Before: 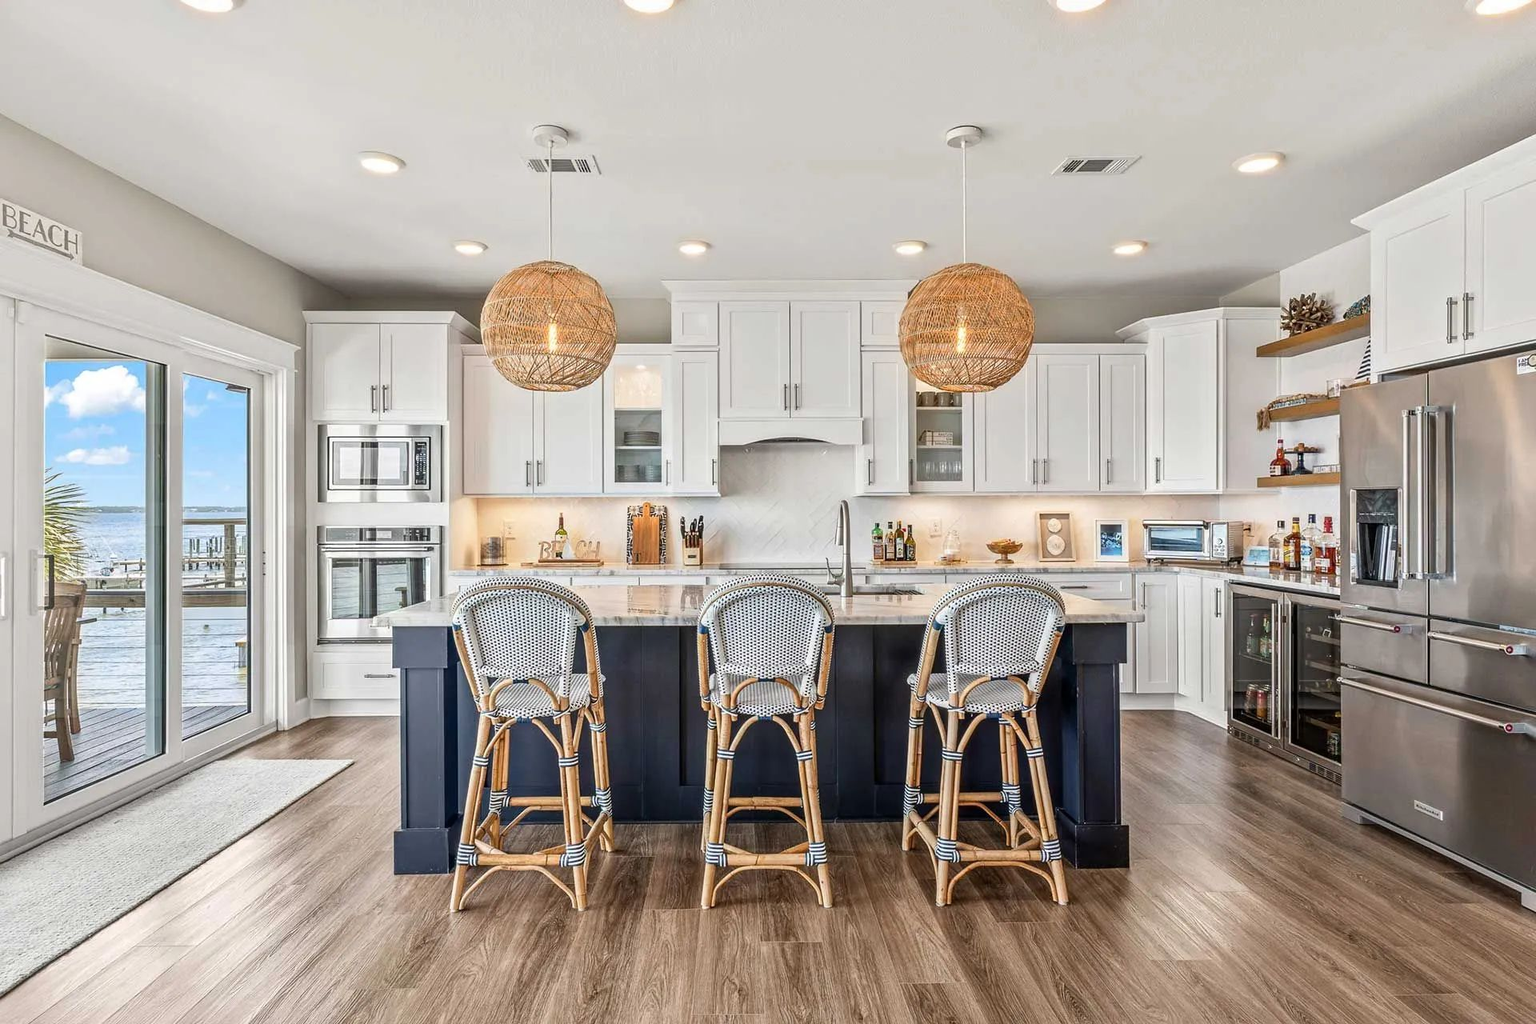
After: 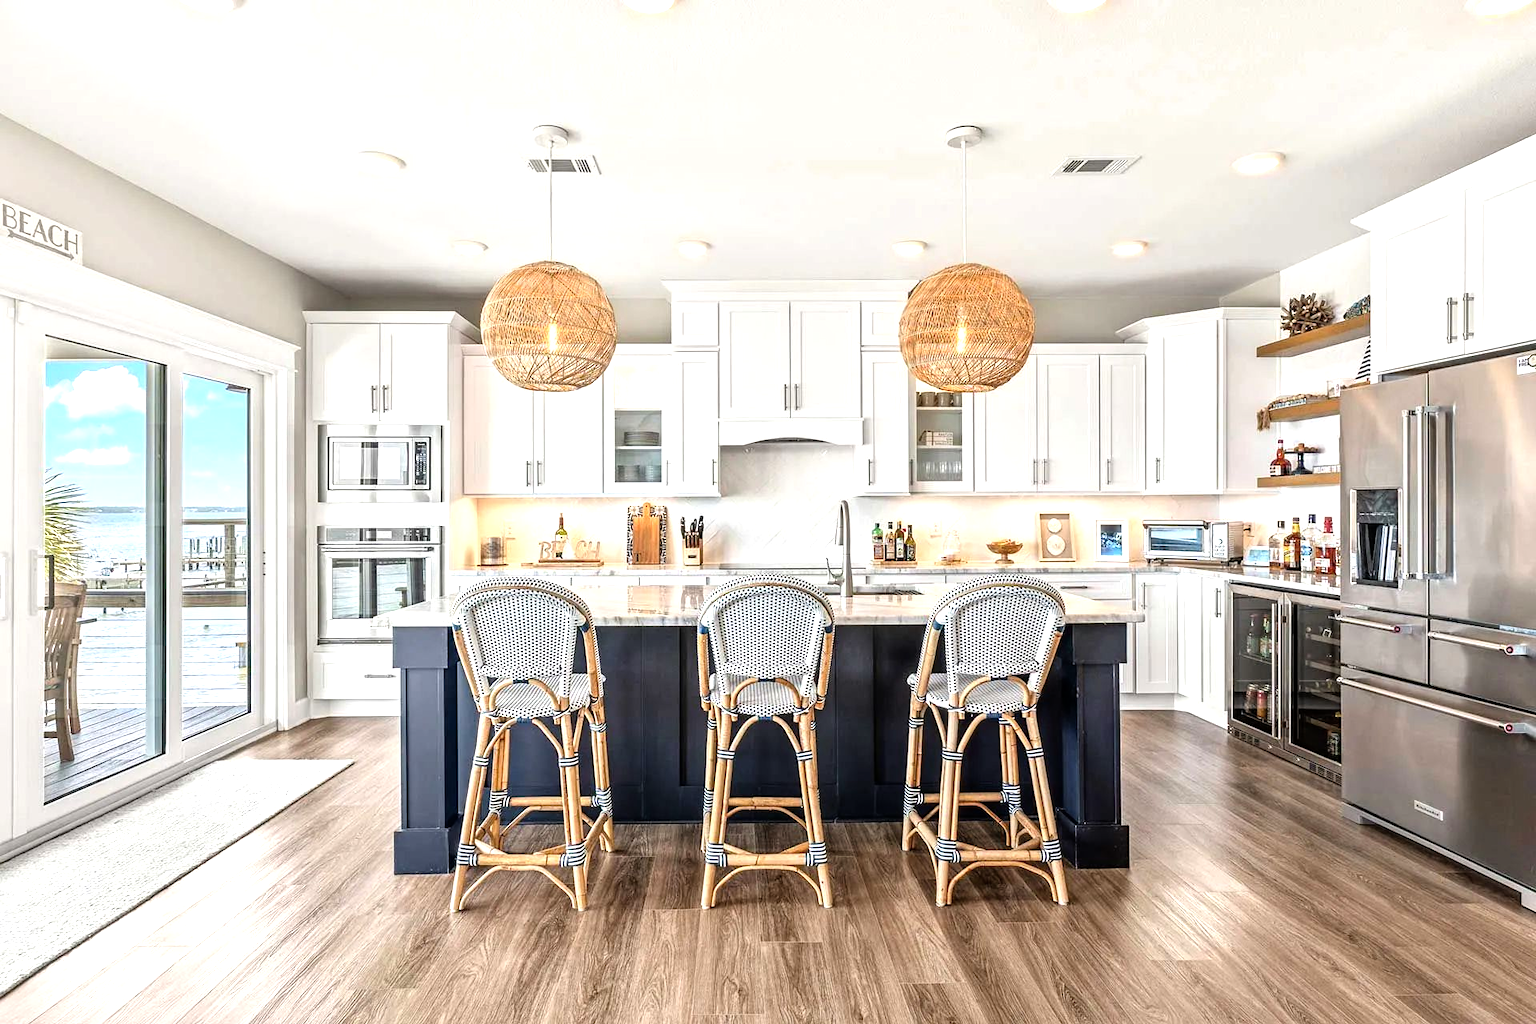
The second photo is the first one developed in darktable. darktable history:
tone equalizer: -8 EV -0.756 EV, -7 EV -0.69 EV, -6 EV -0.601 EV, -5 EV -0.389 EV, -3 EV 0.387 EV, -2 EV 0.6 EV, -1 EV 0.675 EV, +0 EV 0.722 EV
